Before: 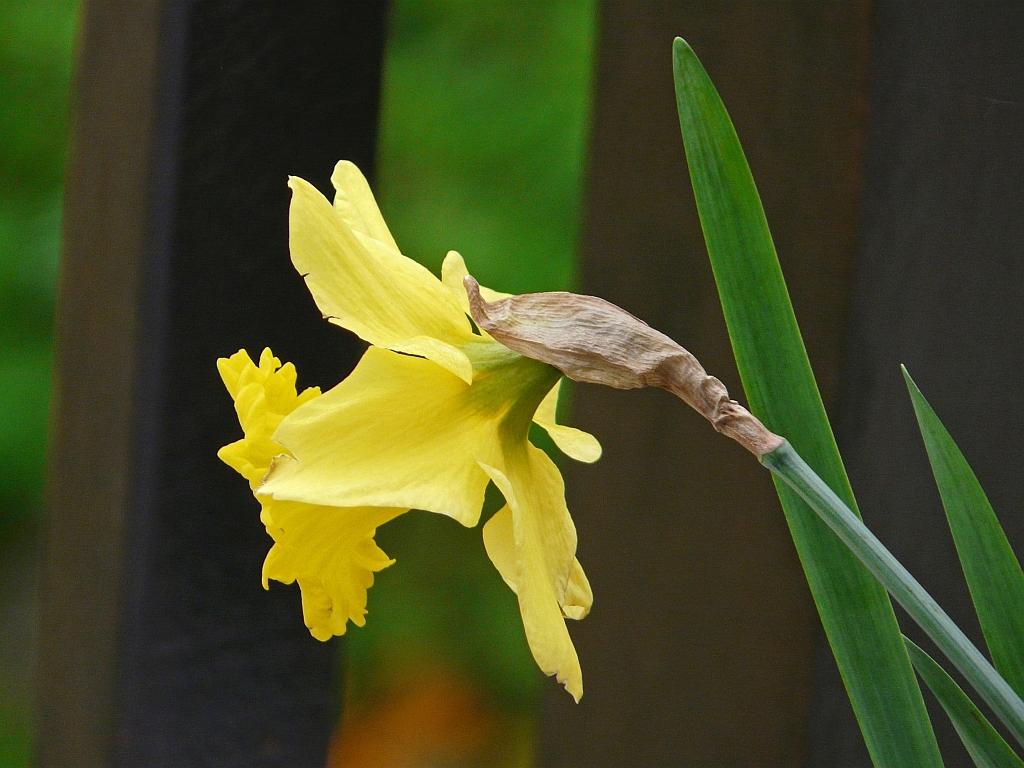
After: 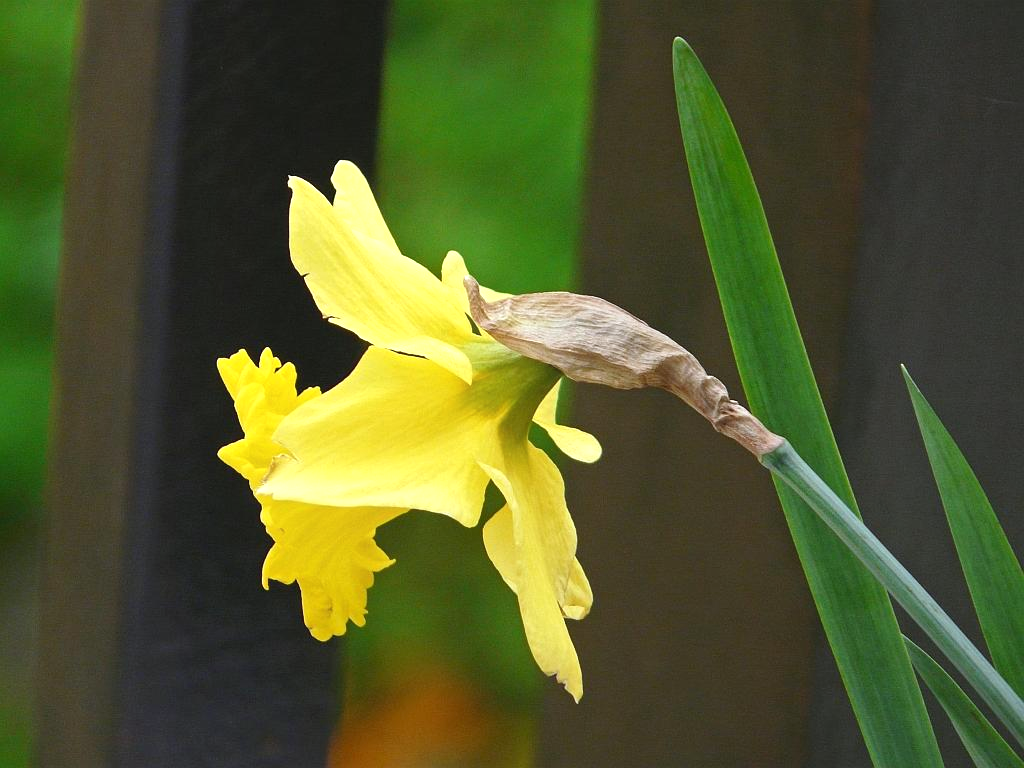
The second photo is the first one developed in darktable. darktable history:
contrast equalizer: octaves 7, y [[0.6 ×6], [0.55 ×6], [0 ×6], [0 ×6], [0 ×6]], mix -0.3
white balance: red 0.98, blue 1.034
exposure: black level correction 0, exposure 0.5 EV, compensate highlight preservation false
